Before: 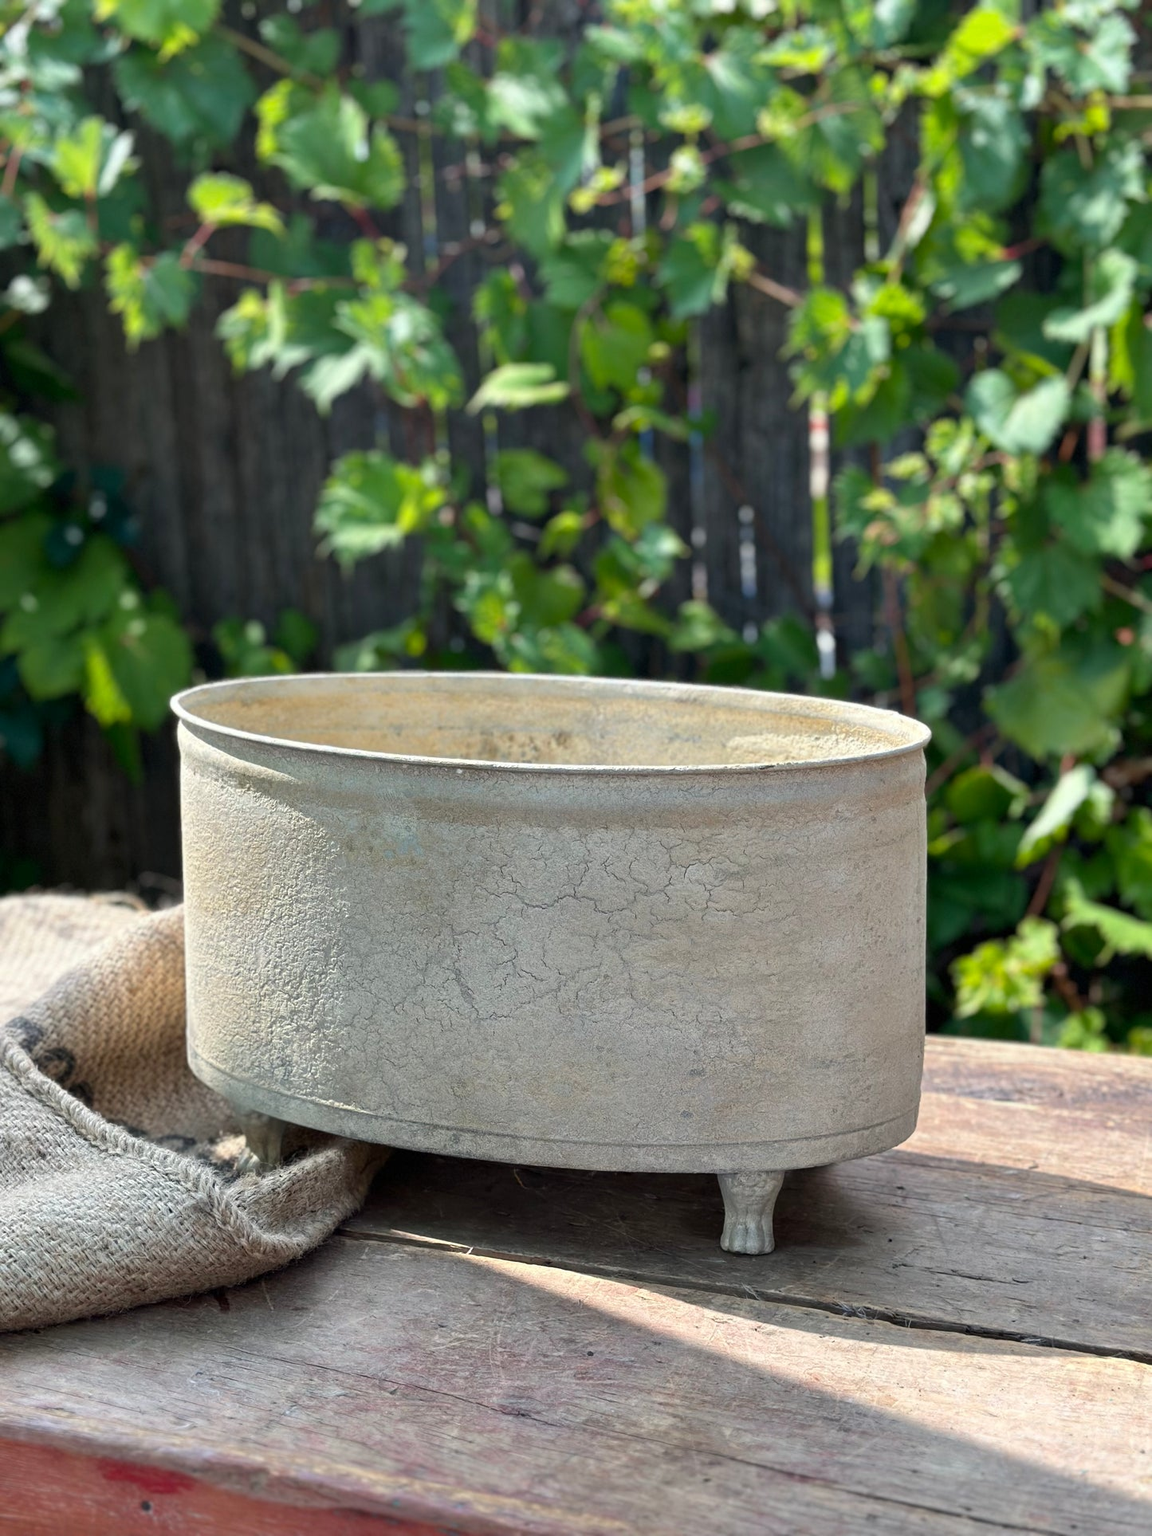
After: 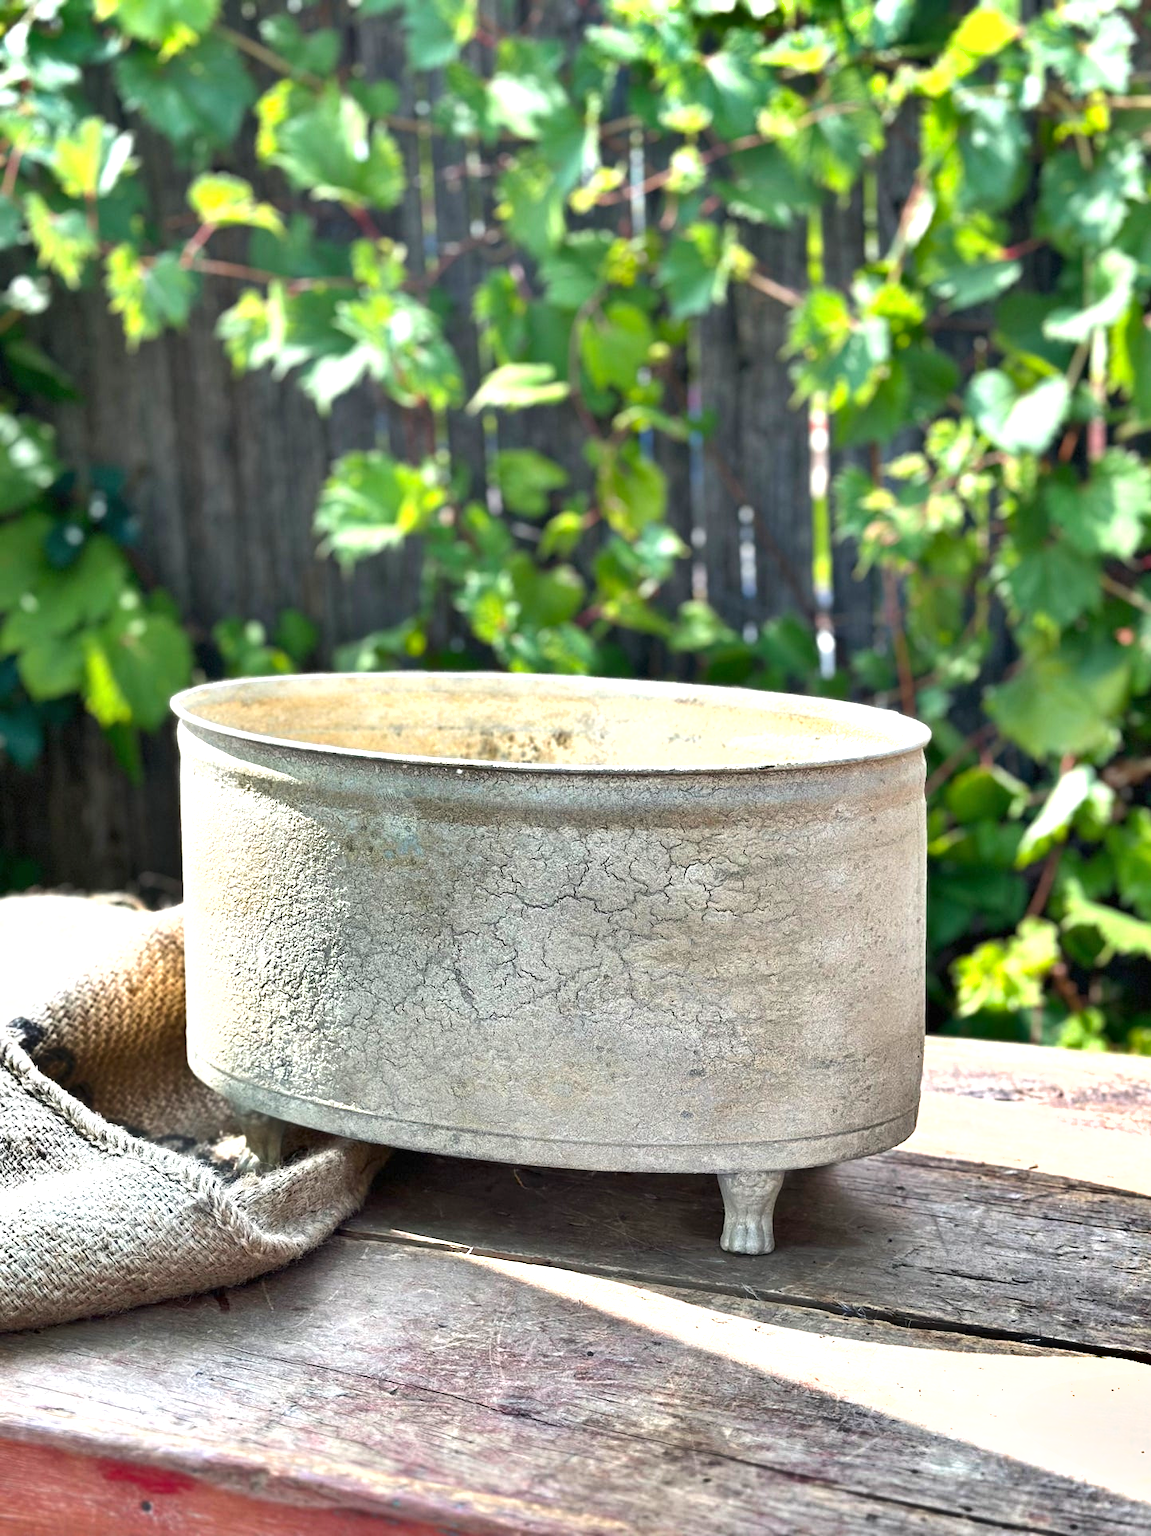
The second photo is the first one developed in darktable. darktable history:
shadows and highlights: radius 100.41, shadows 50.55, highlights -64.36, highlights color adjustment 49.82%, soften with gaussian
exposure: black level correction 0, exposure 1.1 EV, compensate exposure bias true, compensate highlight preservation false
